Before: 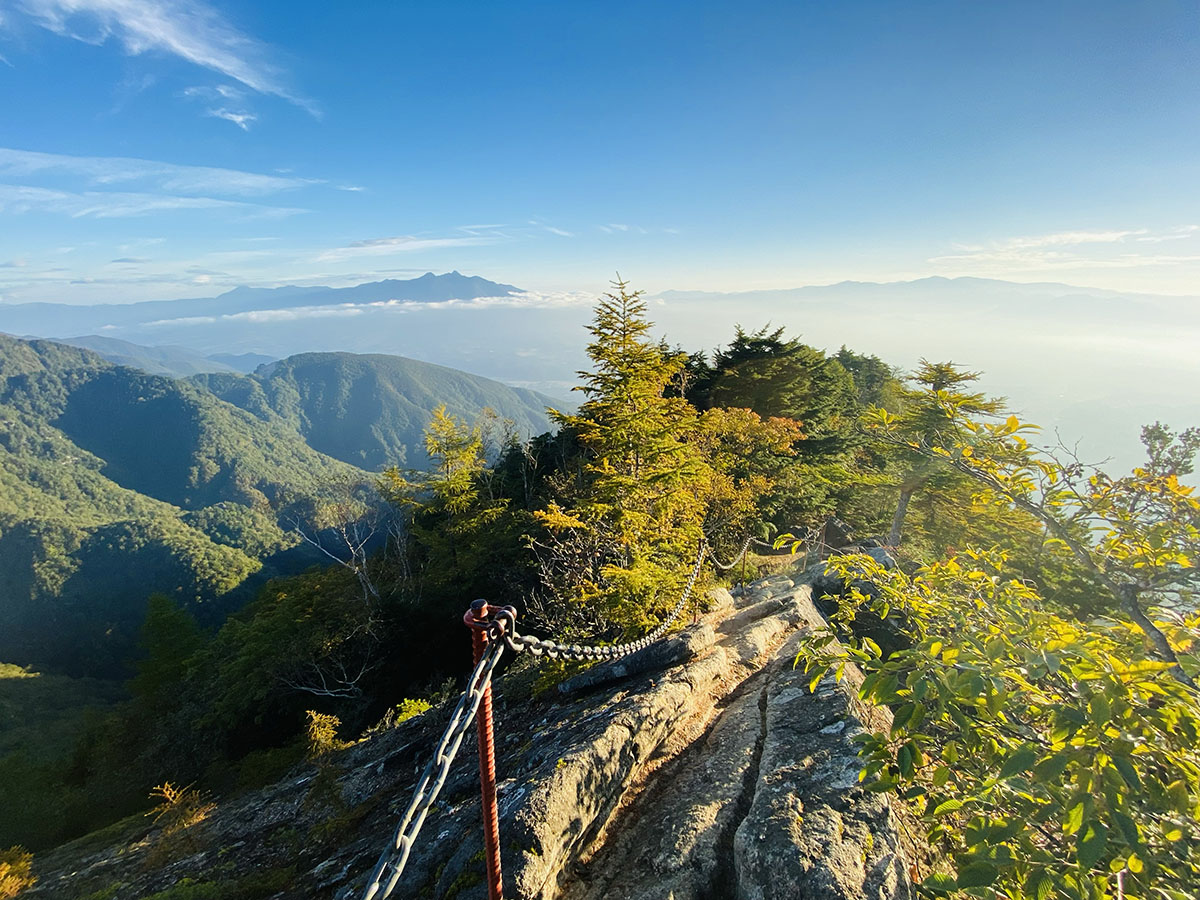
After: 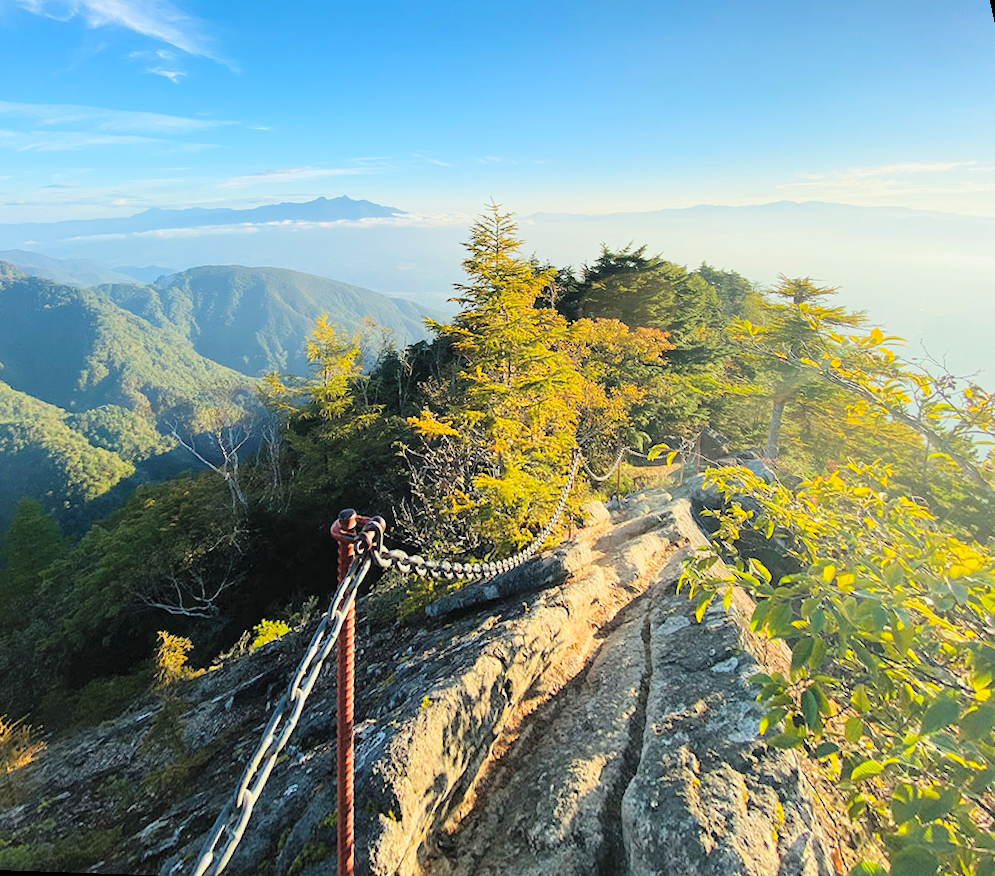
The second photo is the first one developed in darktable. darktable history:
global tonemap: drago (0.7, 100)
rotate and perspective: rotation 0.72°, lens shift (vertical) -0.352, lens shift (horizontal) -0.051, crop left 0.152, crop right 0.859, crop top 0.019, crop bottom 0.964
